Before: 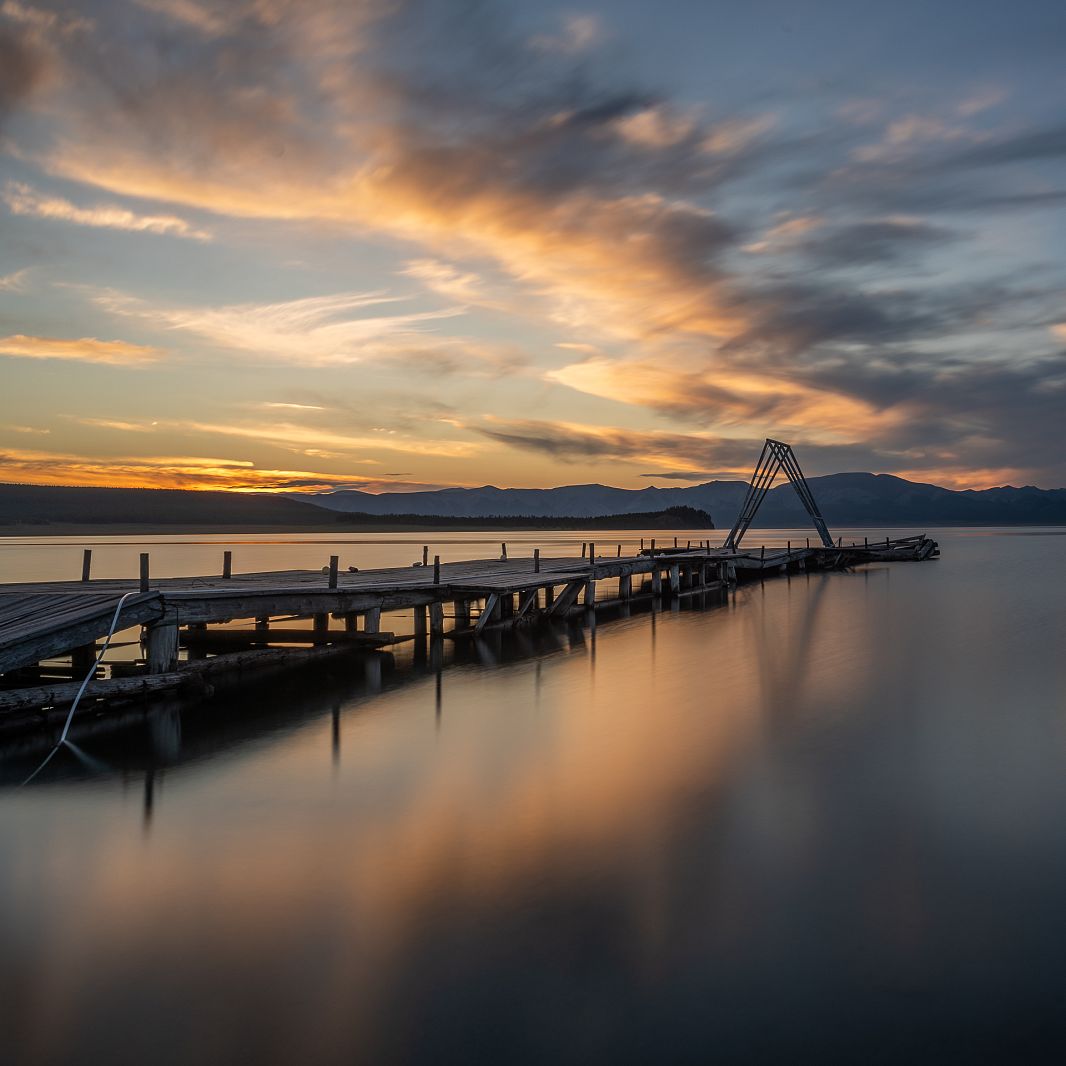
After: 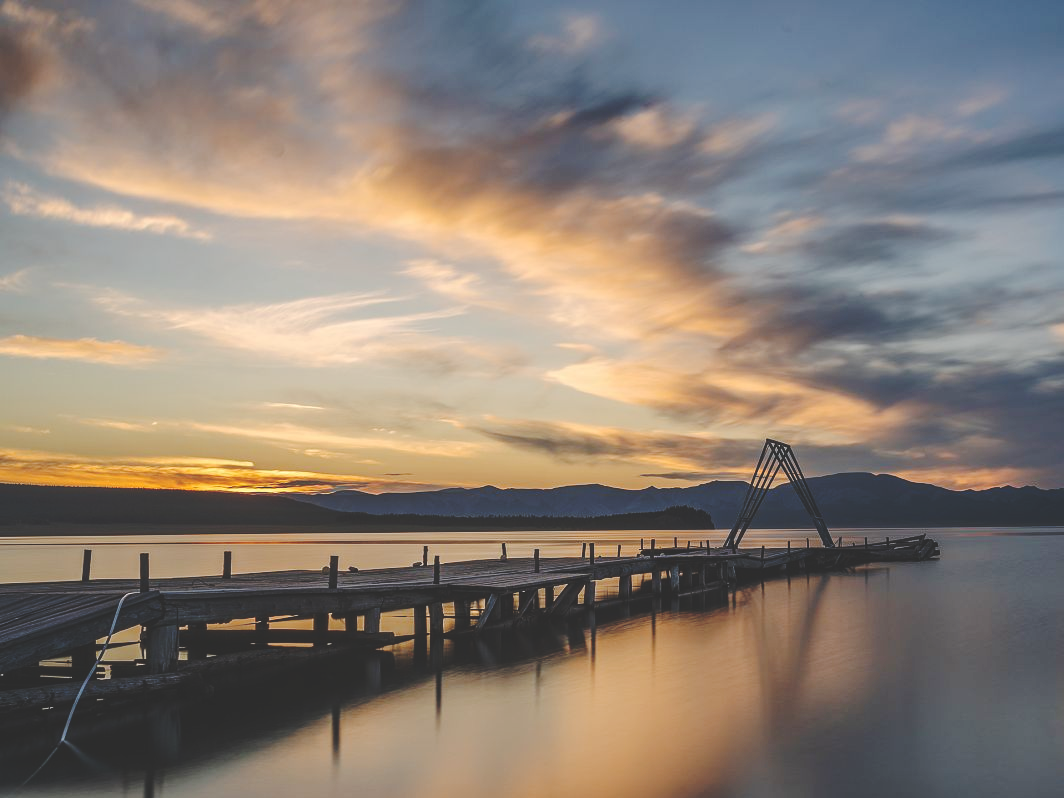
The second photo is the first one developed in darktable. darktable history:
base curve: curves: ch0 [(0, 0.024) (0.055, 0.065) (0.121, 0.166) (0.236, 0.319) (0.693, 0.726) (1, 1)], preserve colors none
crop: bottom 24.967%
